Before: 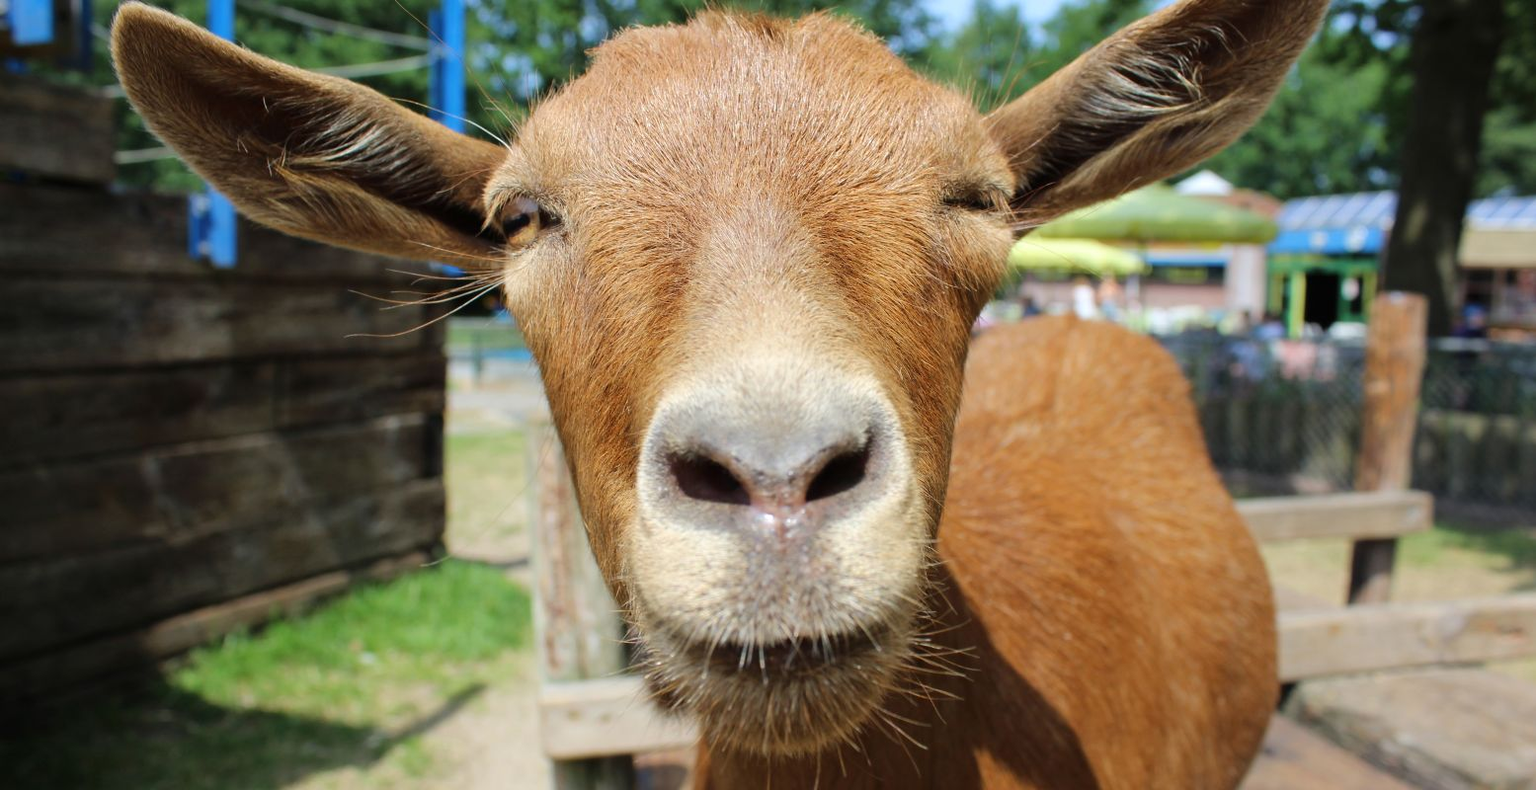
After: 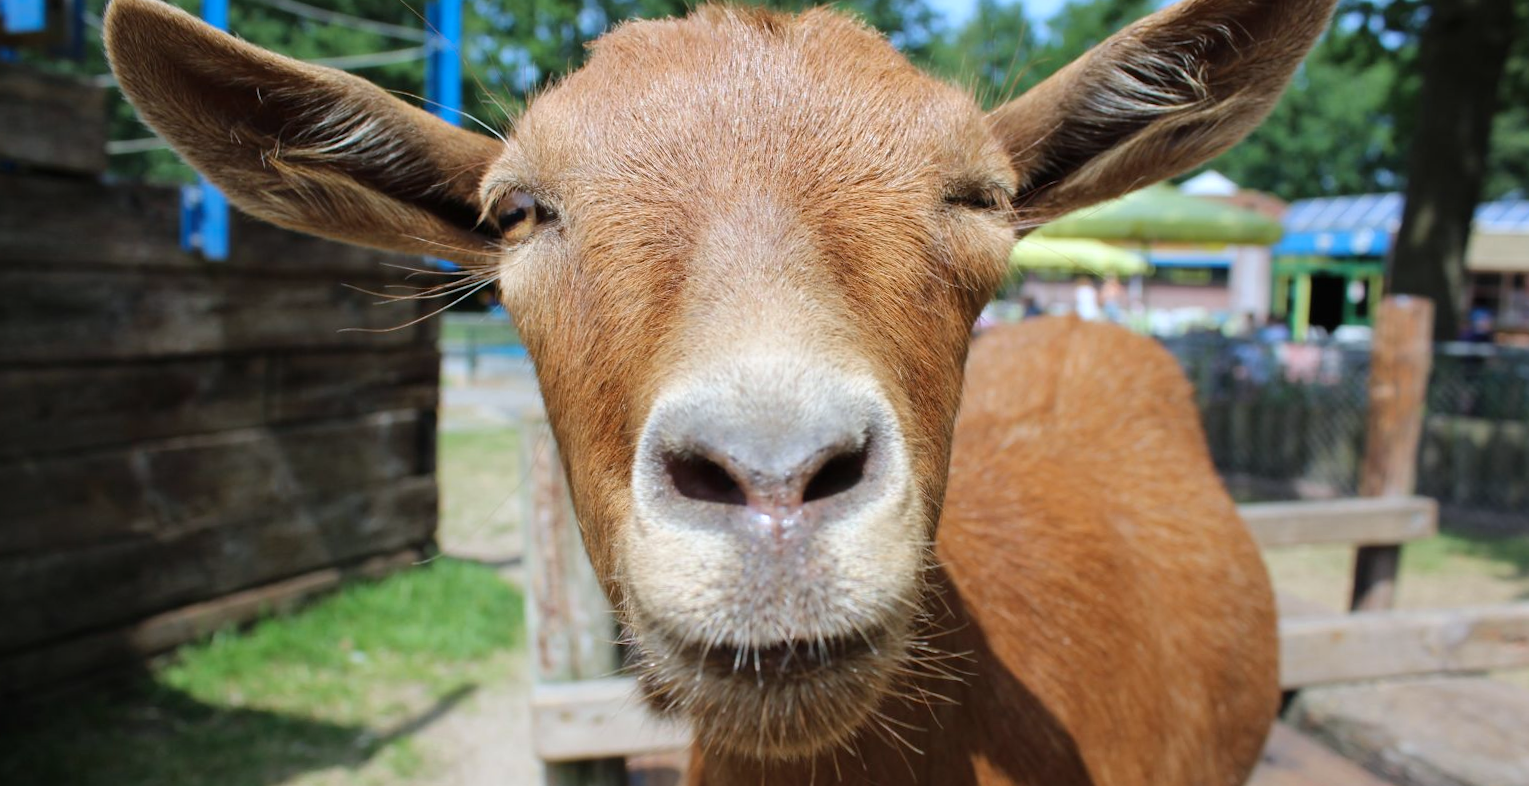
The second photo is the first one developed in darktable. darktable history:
color correction: highlights a* -0.805, highlights b* -9.43
crop and rotate: angle -0.502°
